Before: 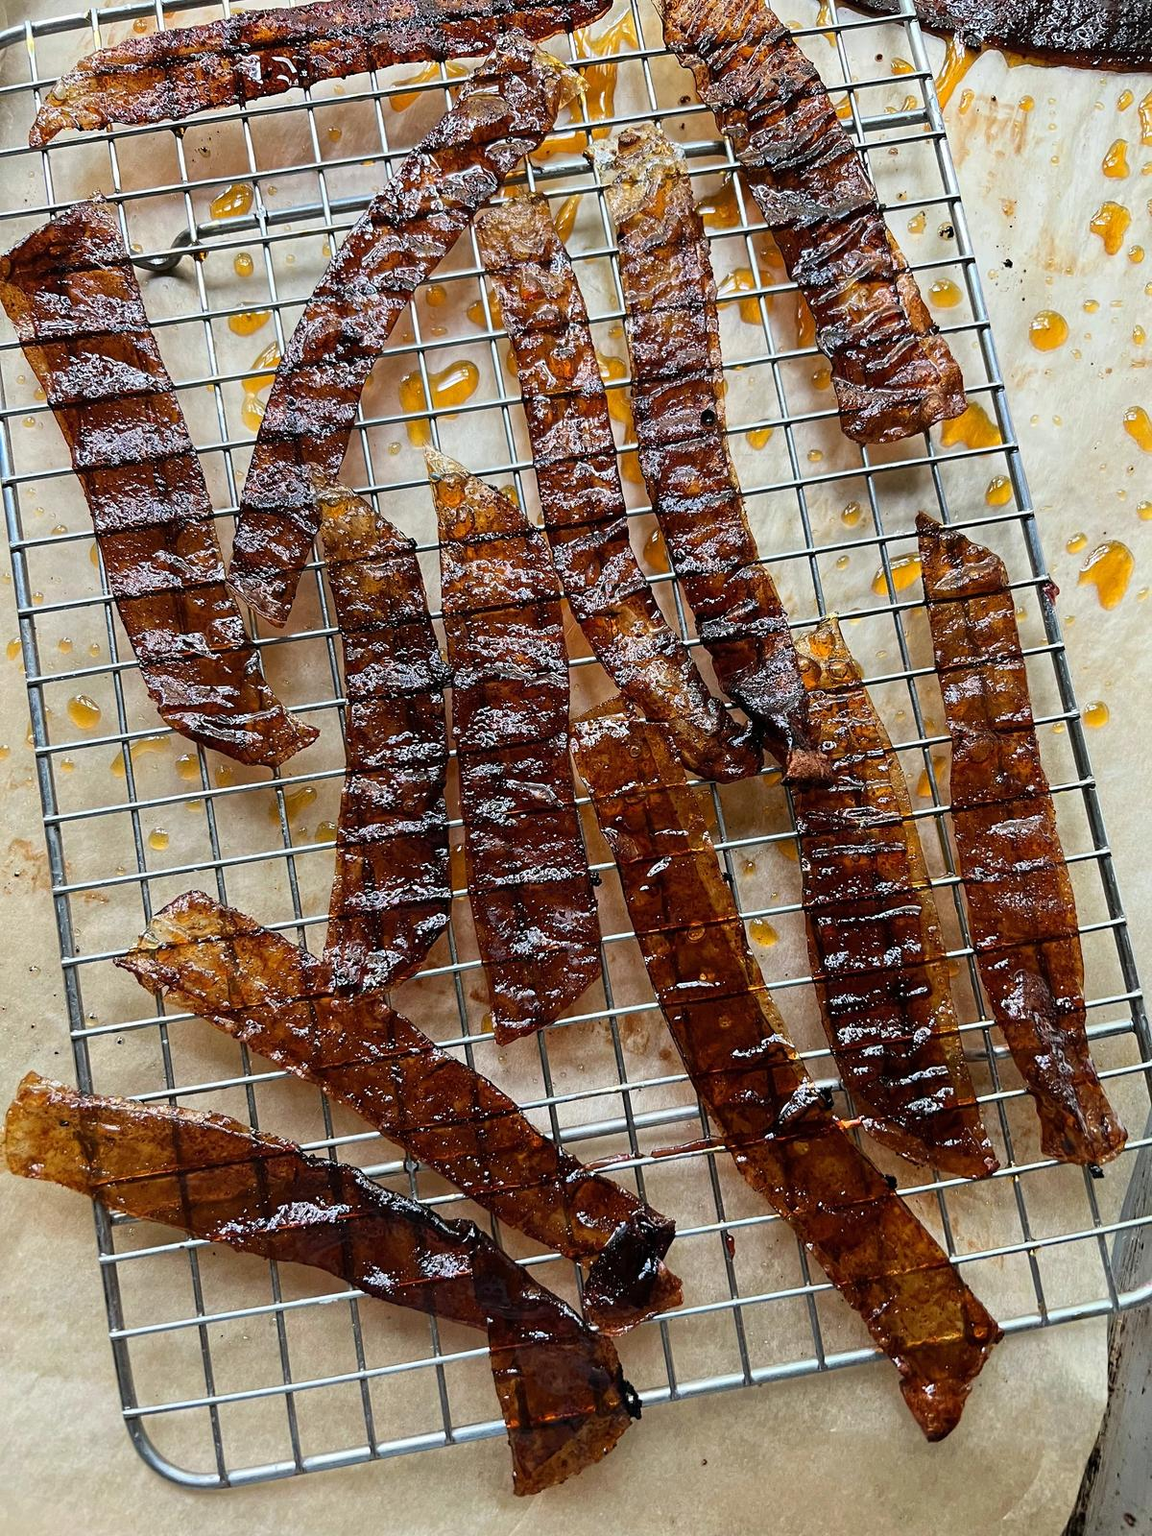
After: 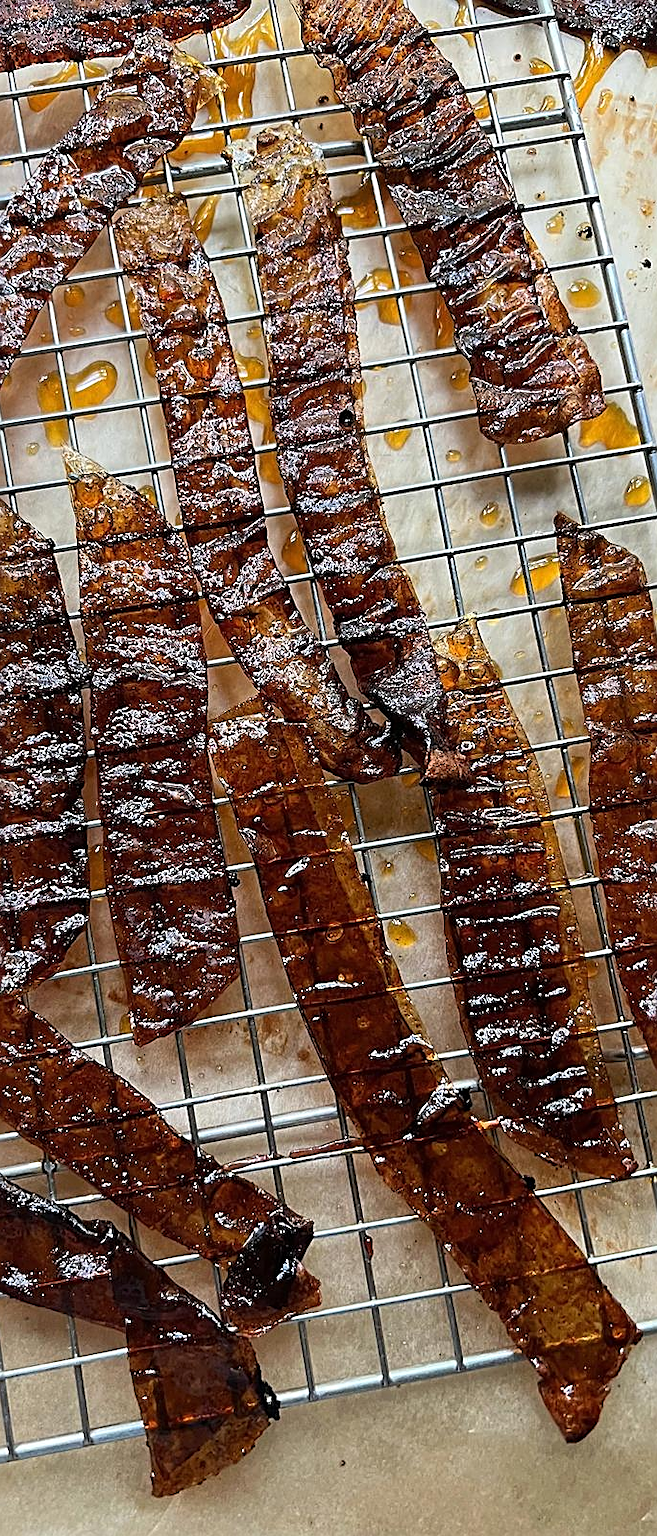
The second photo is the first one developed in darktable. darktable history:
crop: left 31.428%, top 0.02%, right 11.563%
sharpen: amount 0.566
